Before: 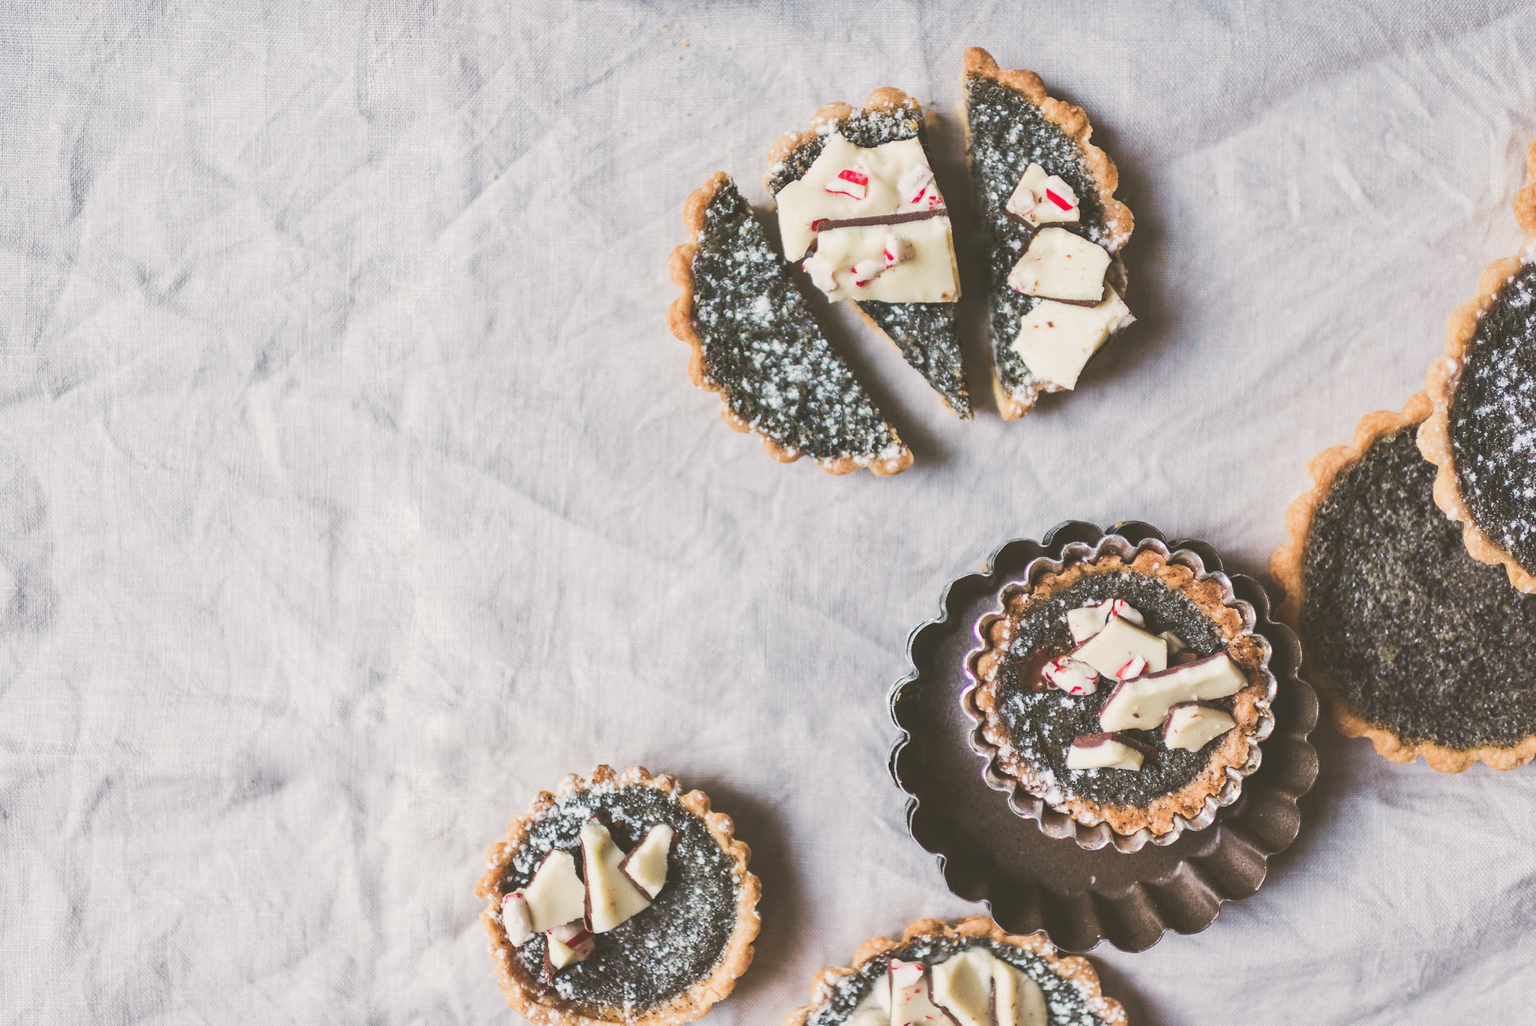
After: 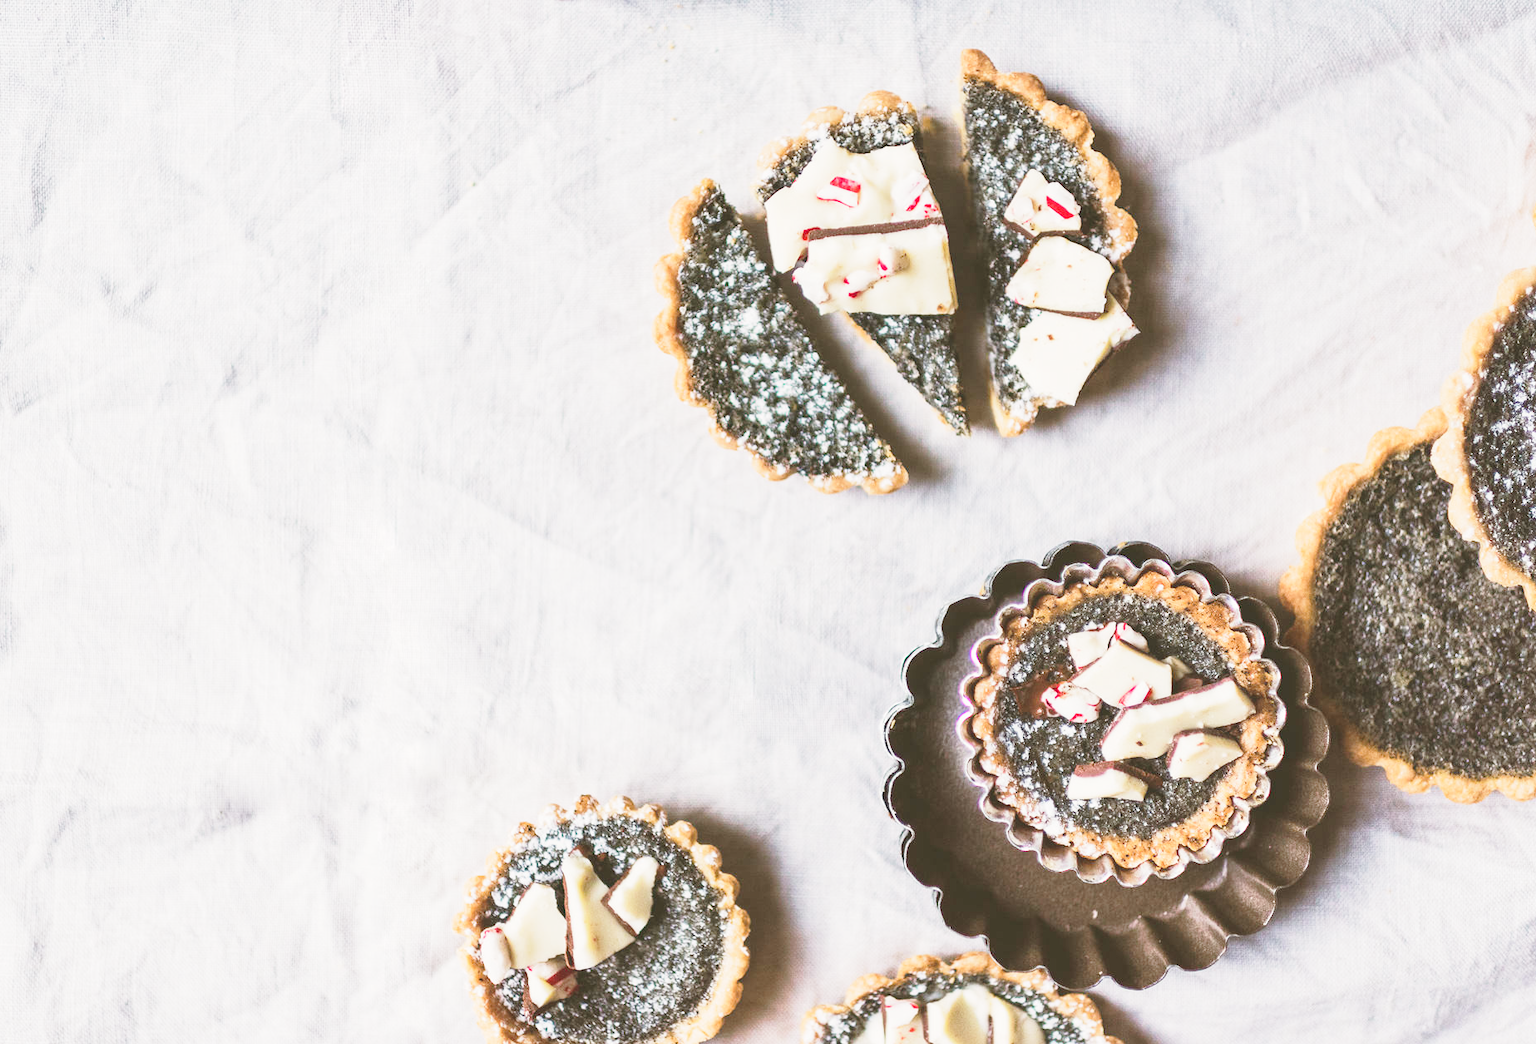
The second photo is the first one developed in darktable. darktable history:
crop and rotate: left 2.639%, right 1.132%, bottom 2.003%
base curve: curves: ch0 [(0, 0) (0.028, 0.03) (0.121, 0.232) (0.46, 0.748) (0.859, 0.968) (1, 1)], preserve colors none
